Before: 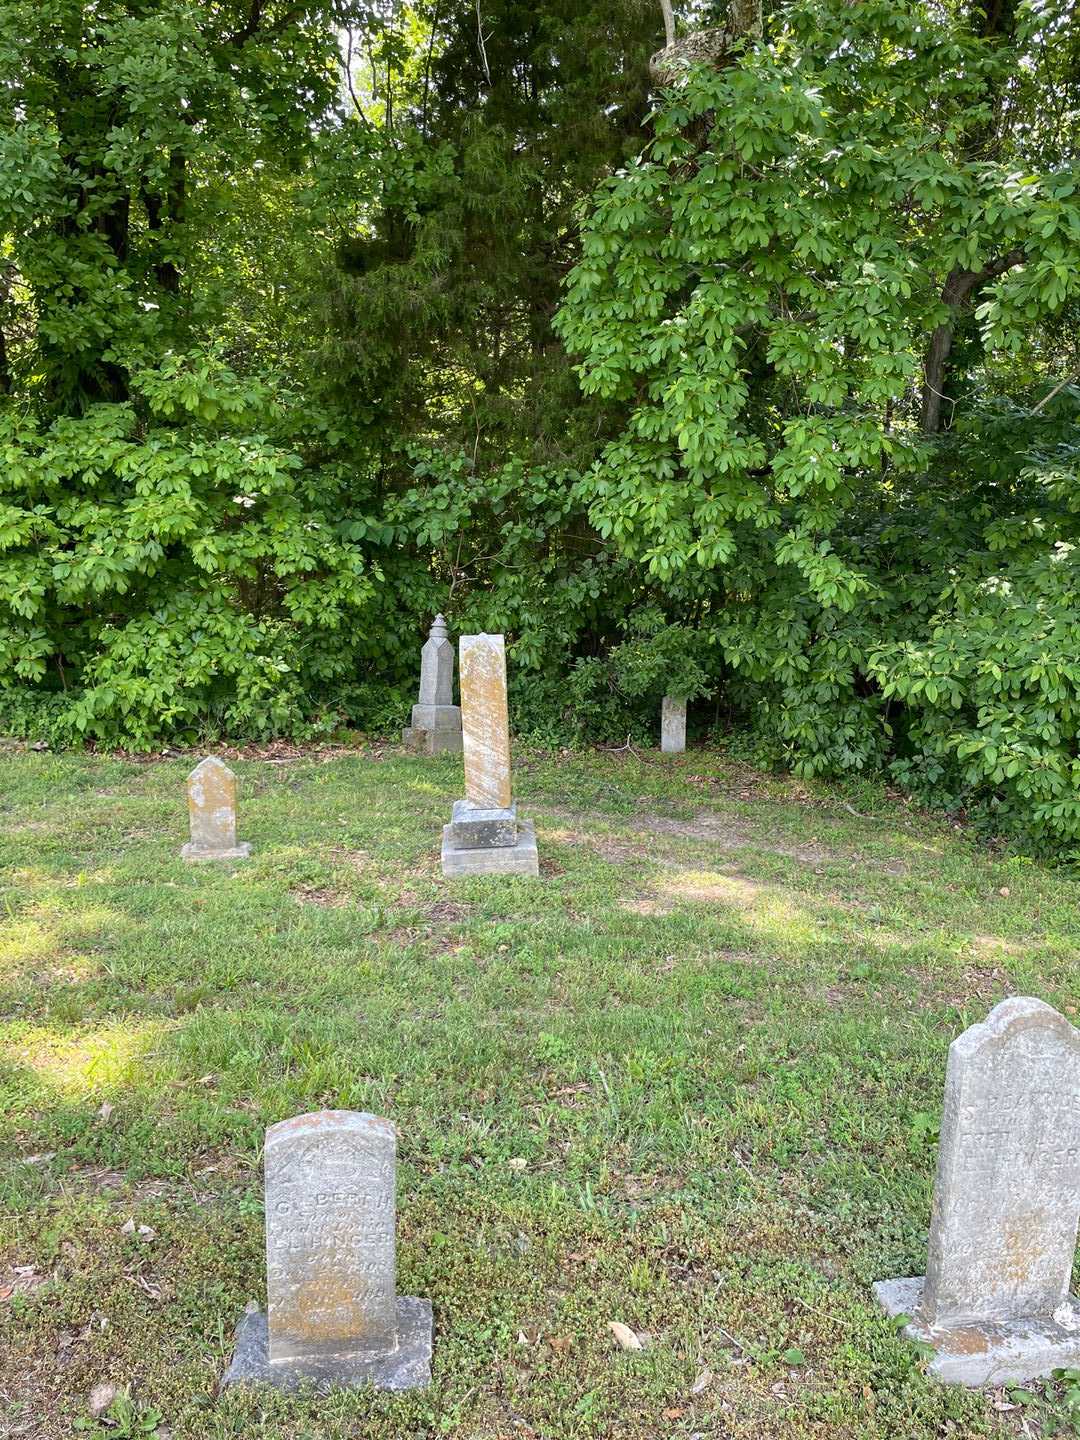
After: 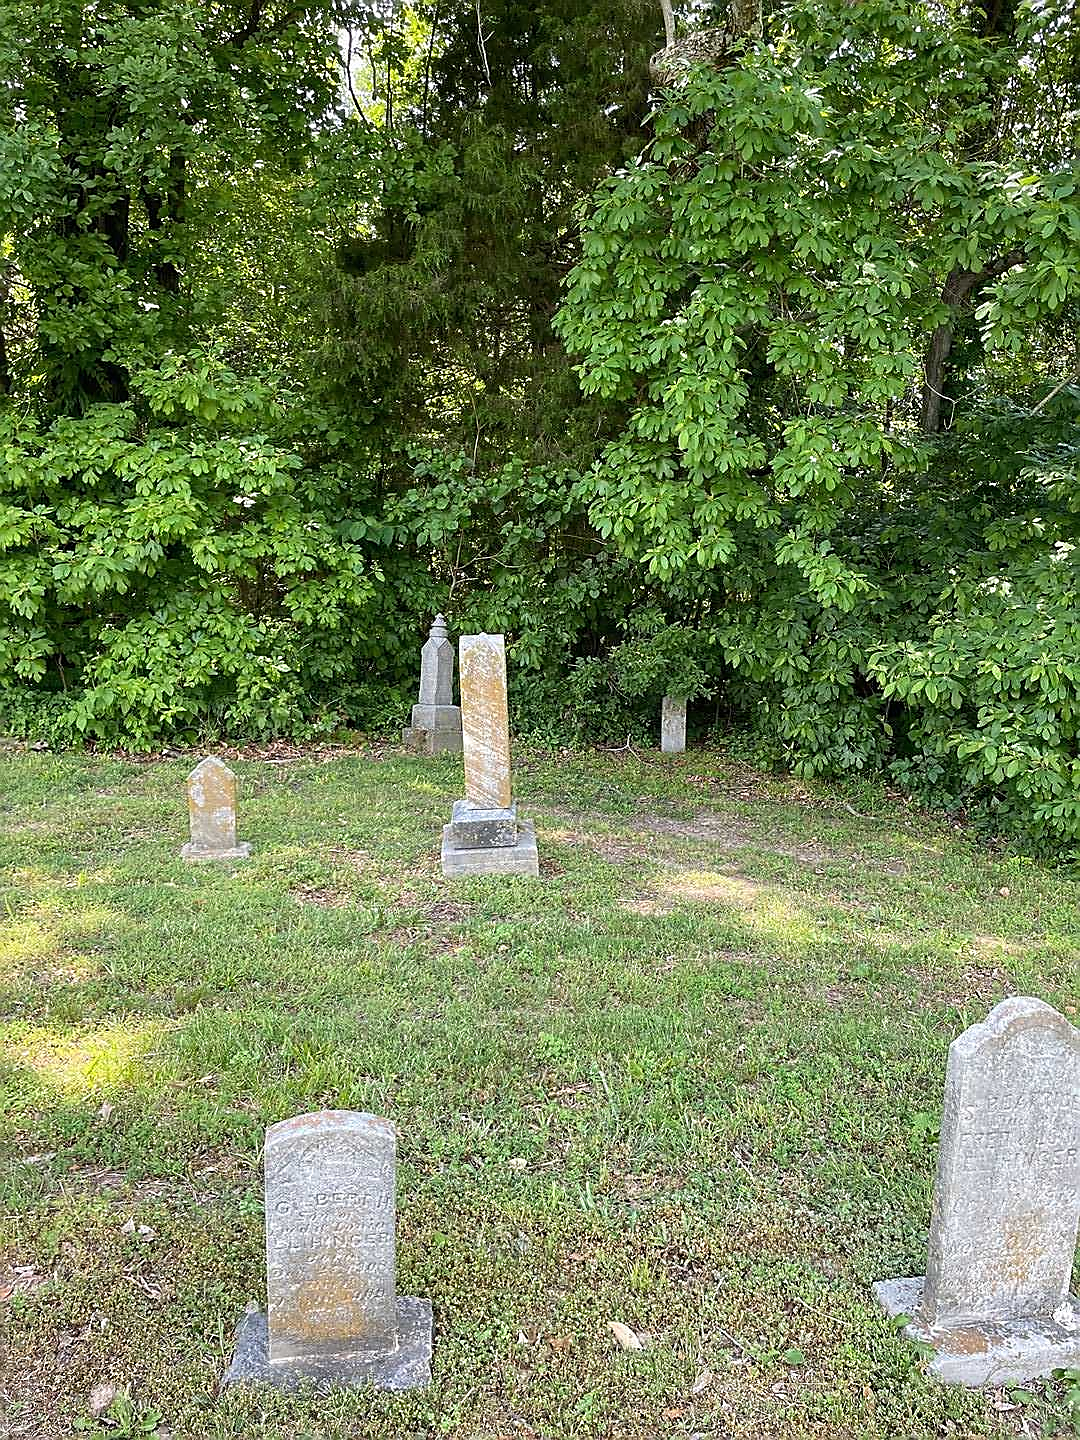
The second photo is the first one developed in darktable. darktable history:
sharpen: radius 1.37, amount 1.241, threshold 0.82
